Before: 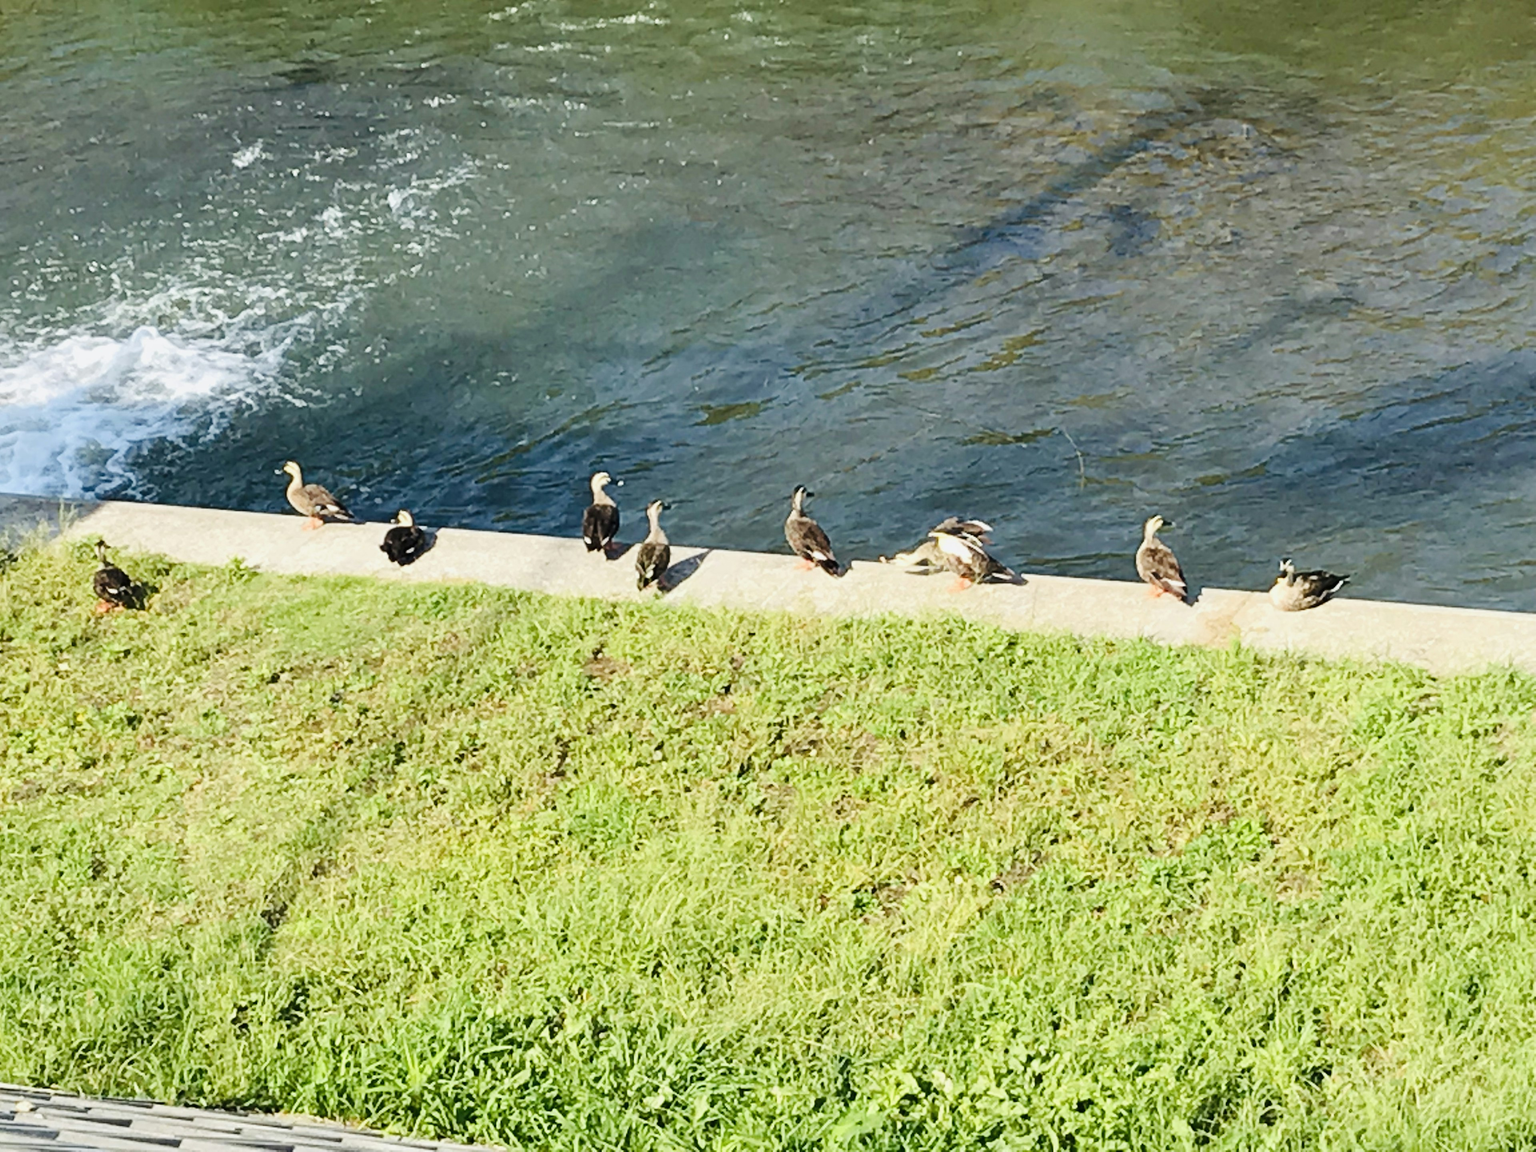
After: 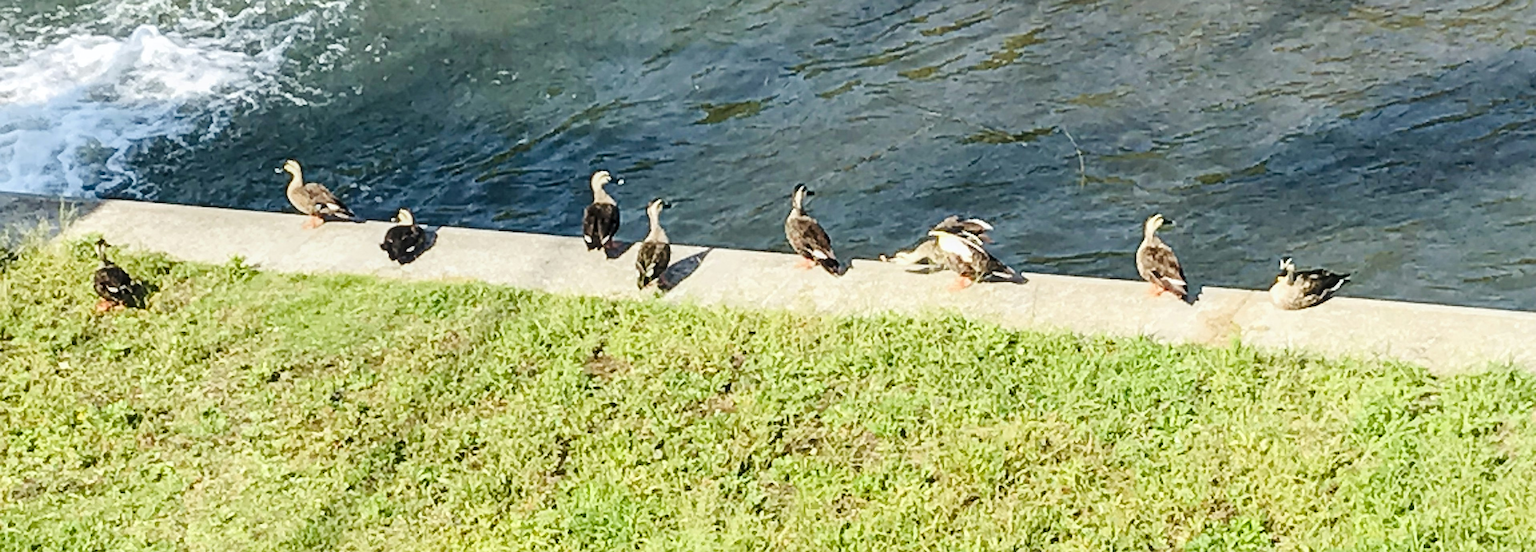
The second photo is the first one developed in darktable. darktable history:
local contrast: highlights 57%, shadows 52%, detail 130%, midtone range 0.459
crop and rotate: top 26.199%, bottom 25.781%
sharpen: on, module defaults
